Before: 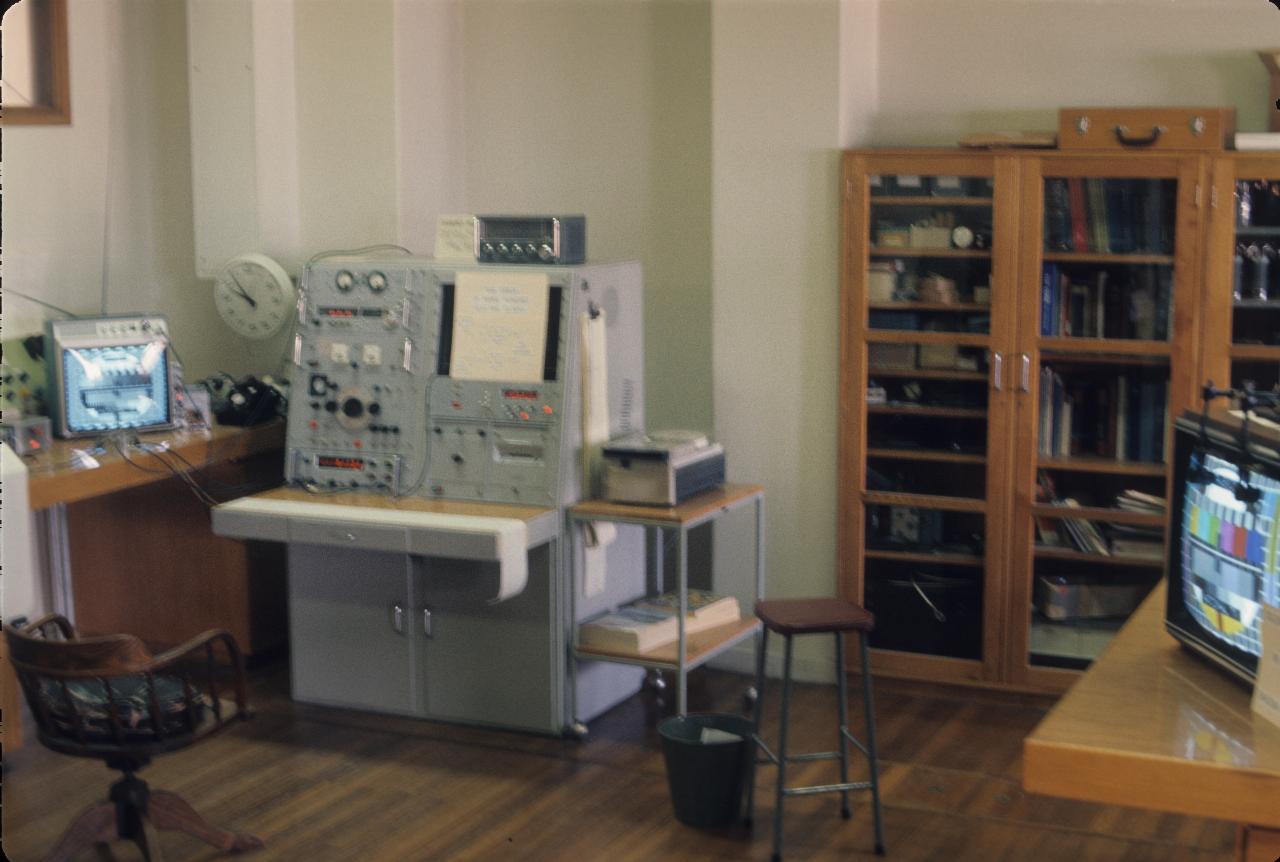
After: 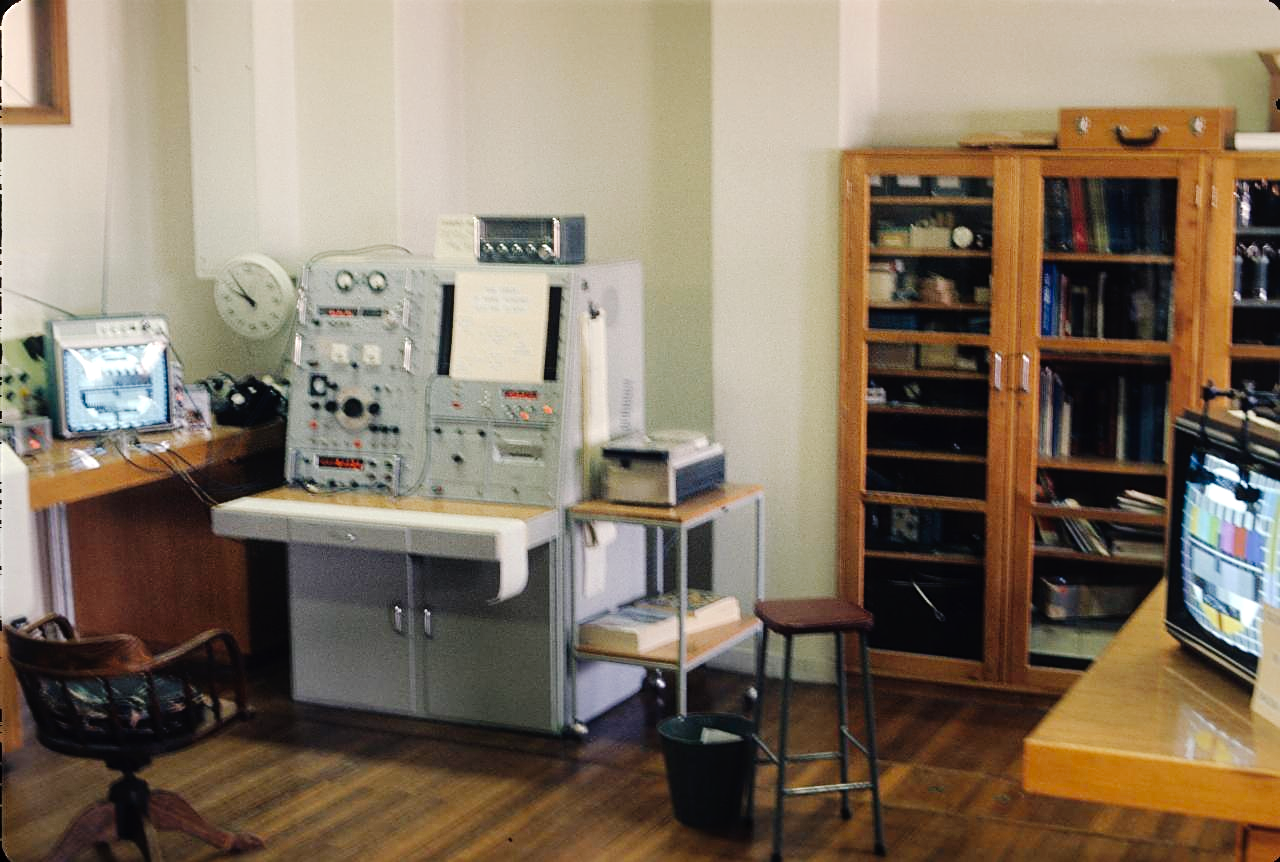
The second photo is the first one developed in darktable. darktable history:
sharpen: on, module defaults
tone curve: curves: ch0 [(0, 0) (0.003, 0.002) (0.011, 0.006) (0.025, 0.012) (0.044, 0.021) (0.069, 0.027) (0.1, 0.035) (0.136, 0.06) (0.177, 0.108) (0.224, 0.173) (0.277, 0.26) (0.335, 0.353) (0.399, 0.453) (0.468, 0.555) (0.543, 0.641) (0.623, 0.724) (0.709, 0.792) (0.801, 0.857) (0.898, 0.918) (1, 1)], preserve colors none
color balance rgb: shadows lift › hue 84.66°, perceptual saturation grading › global saturation -3.91%, perceptual brilliance grading › global brilliance 11.156%
